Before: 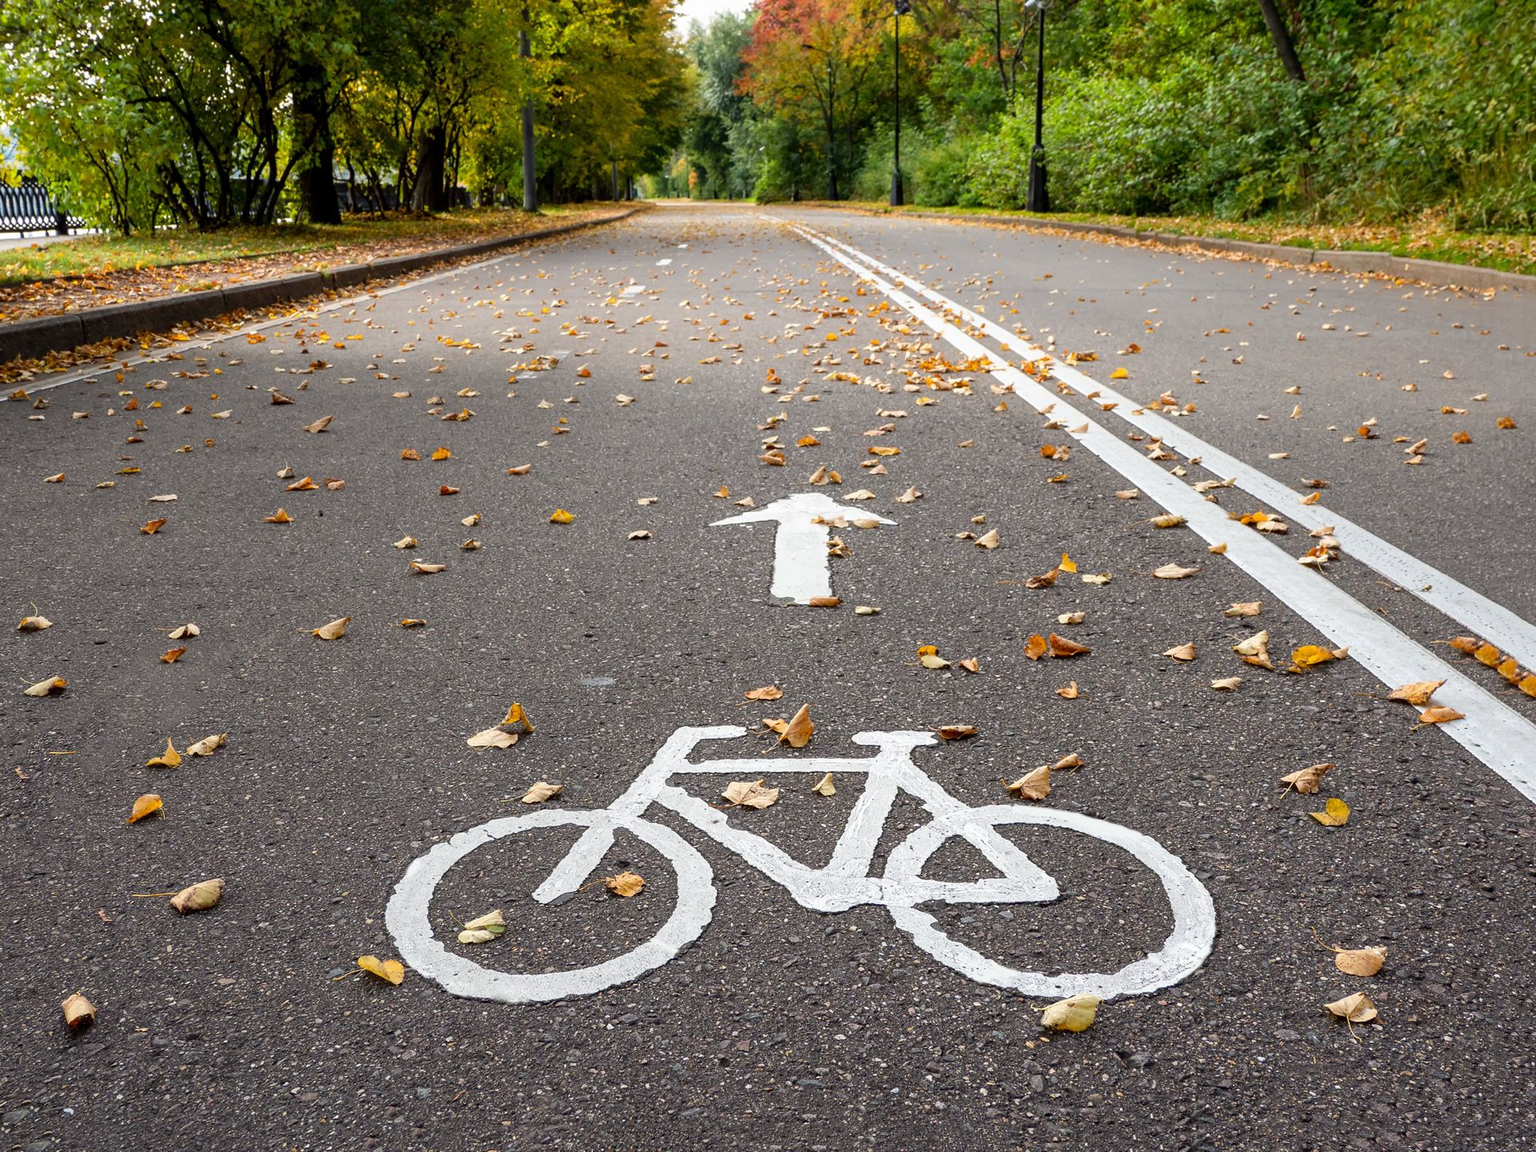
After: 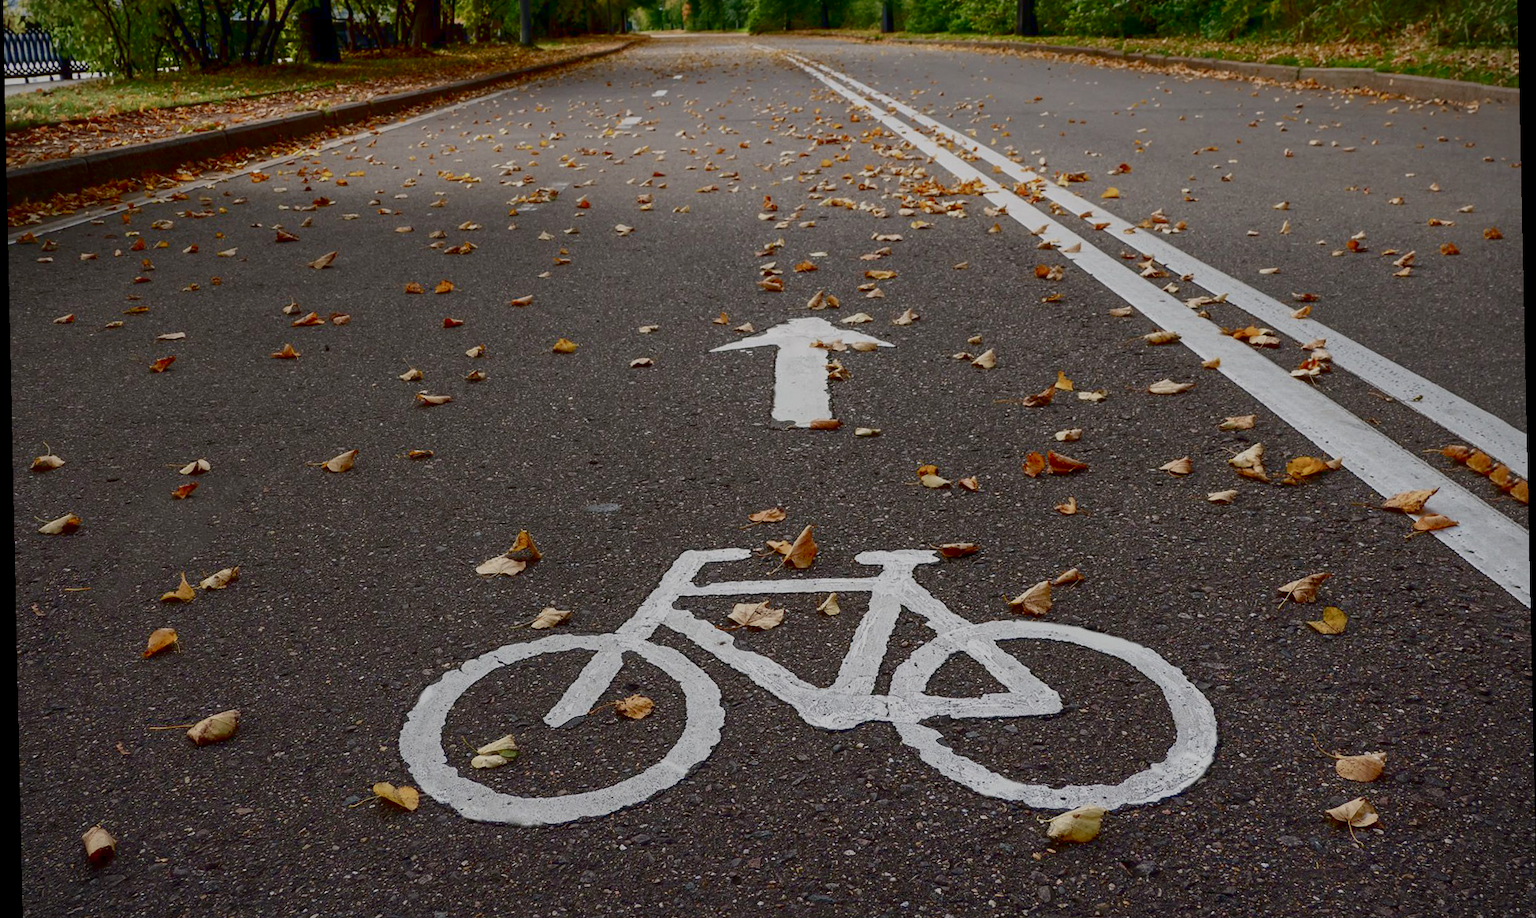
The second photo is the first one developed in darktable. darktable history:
exposure: exposure 0.485 EV, compensate highlight preservation false
rotate and perspective: rotation -1.24°, automatic cropping off
color balance rgb: shadows lift › chroma 1%, shadows lift › hue 113°, highlights gain › chroma 0.2%, highlights gain › hue 333°, perceptual saturation grading › global saturation 20%, perceptual saturation grading › highlights -50%, perceptual saturation grading › shadows 25%, contrast -30%
white balance: emerald 1
vignetting: fall-off start 91.19%
crop and rotate: top 15.774%, bottom 5.506%
contrast brightness saturation: brightness -0.52
velvia: strength 15%
